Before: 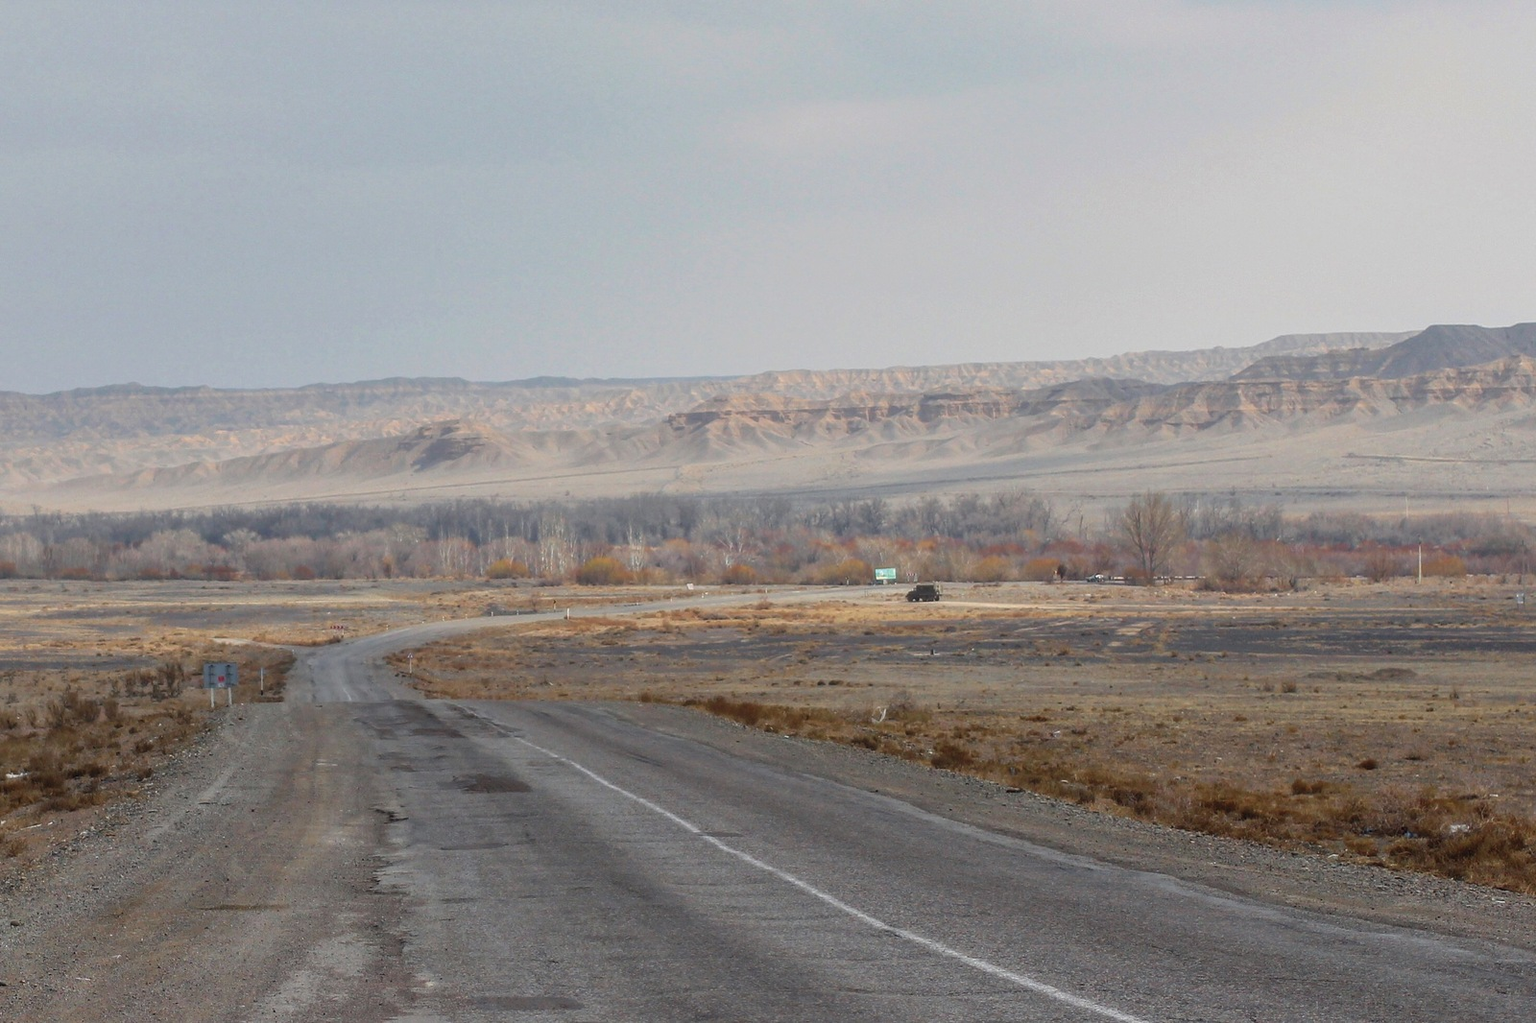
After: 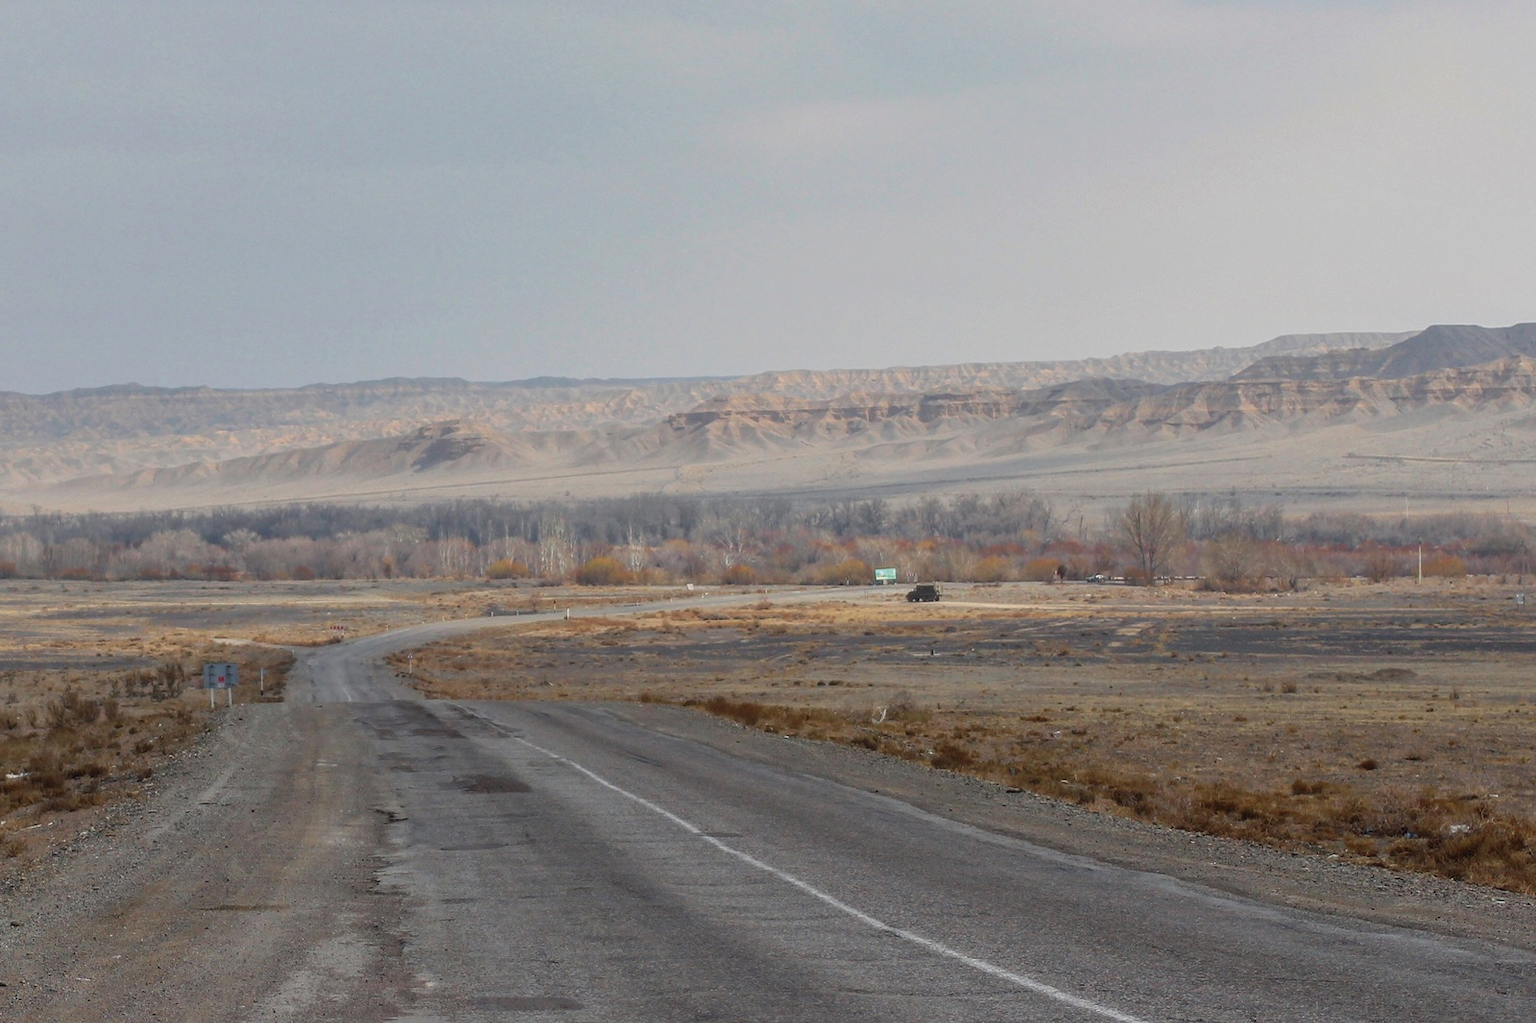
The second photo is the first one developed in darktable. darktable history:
exposure: black level correction 0.001, exposure -0.123 EV, compensate exposure bias true, compensate highlight preservation false
